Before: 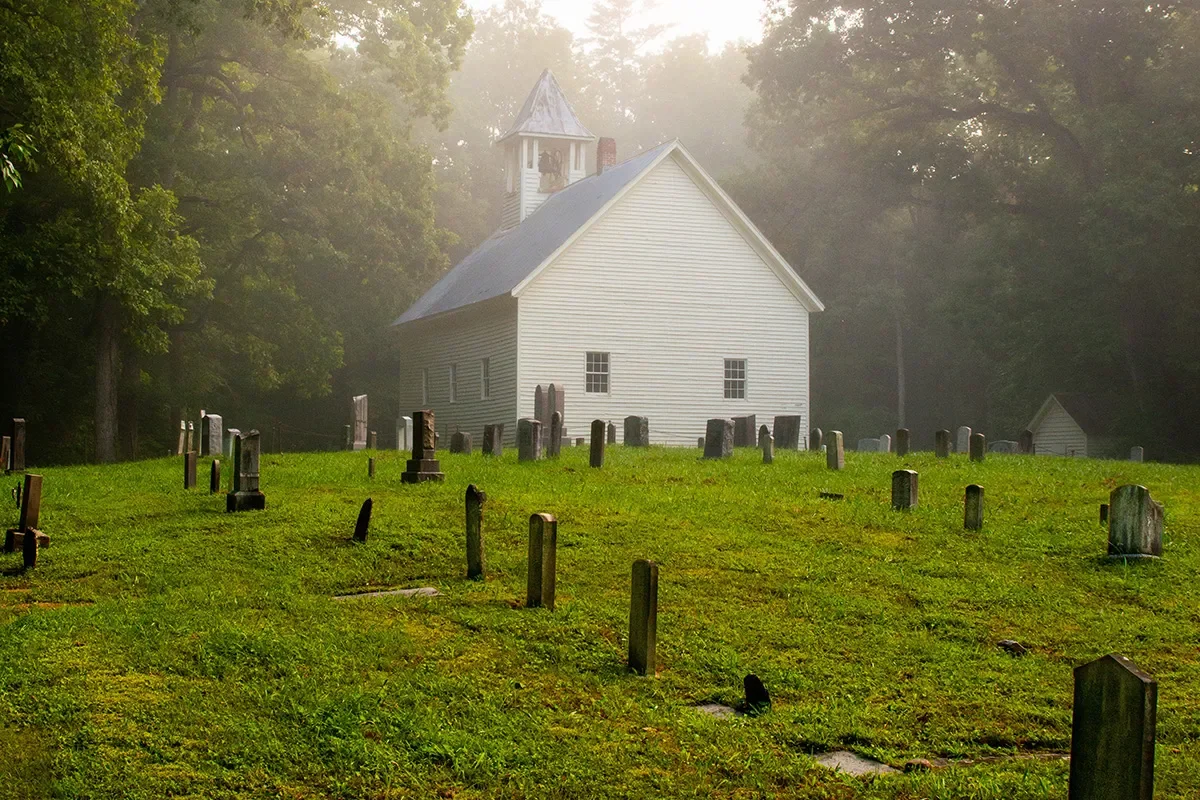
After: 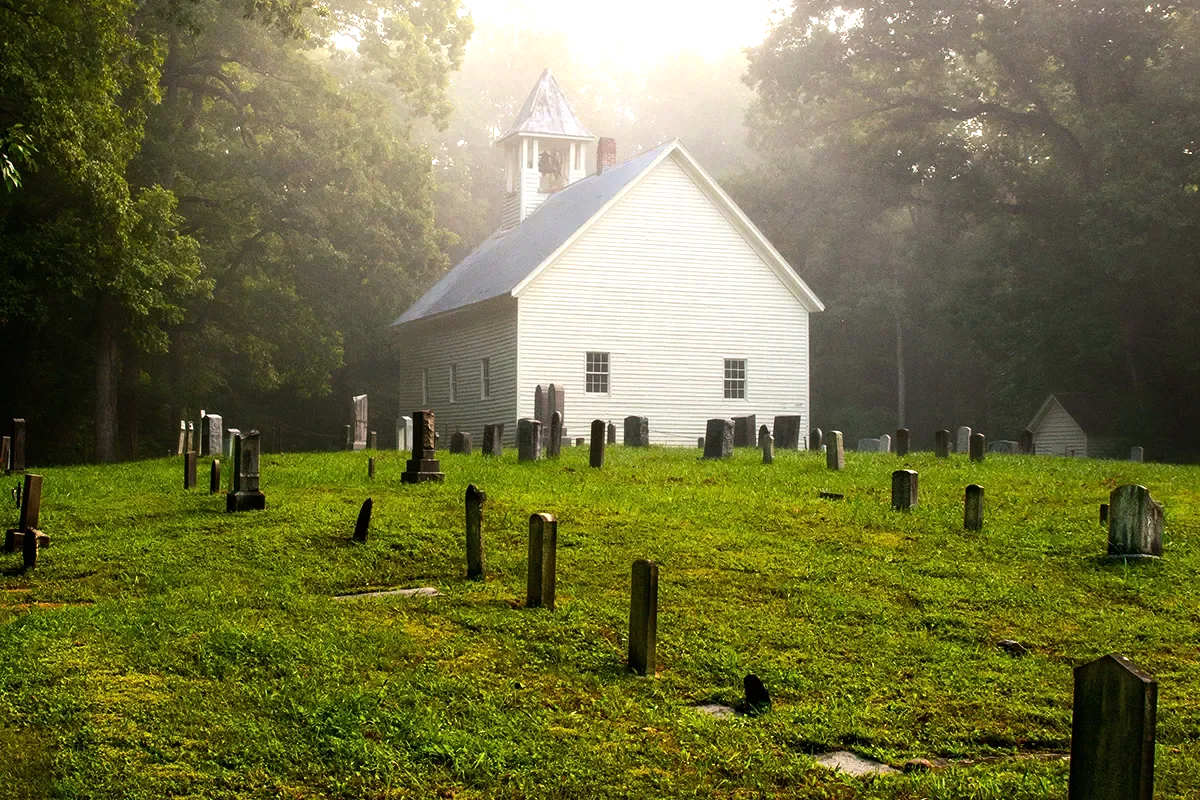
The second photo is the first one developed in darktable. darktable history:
levels: white 99.98%
tone equalizer: -8 EV -0.742 EV, -7 EV -0.7 EV, -6 EV -0.624 EV, -5 EV -0.4 EV, -3 EV 0.374 EV, -2 EV 0.6 EV, -1 EV 0.697 EV, +0 EV 0.744 EV, edges refinement/feathering 500, mask exposure compensation -1.57 EV, preserve details no
